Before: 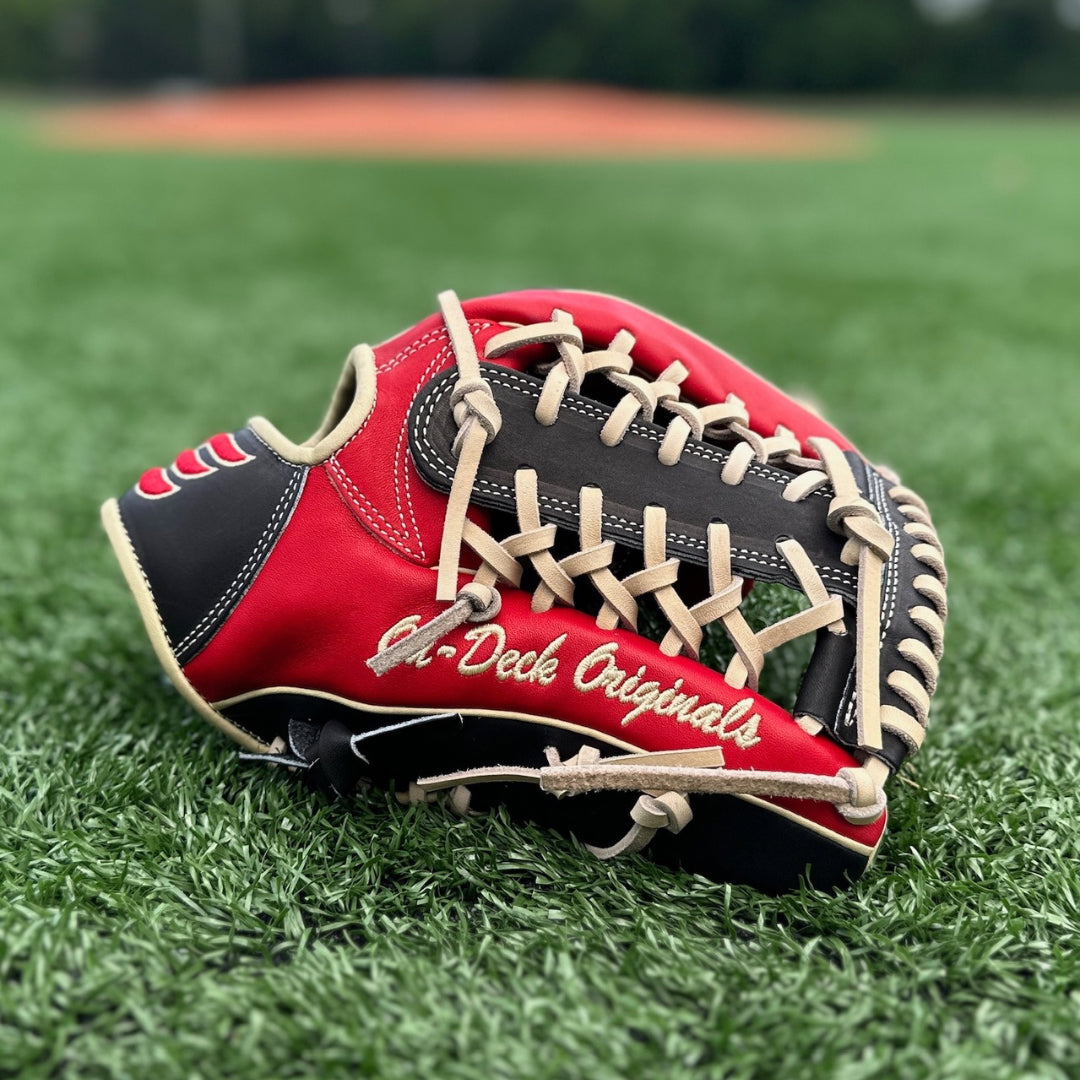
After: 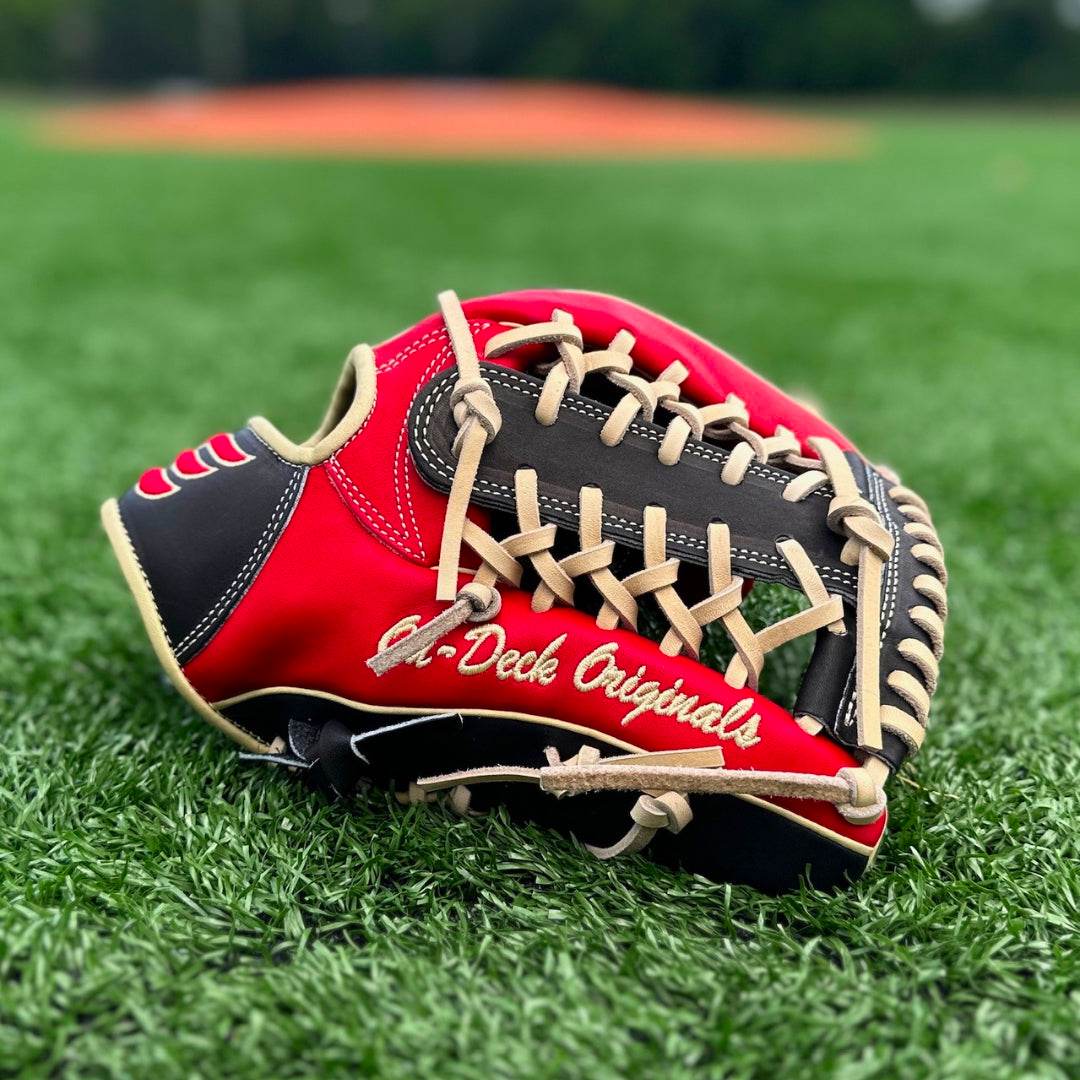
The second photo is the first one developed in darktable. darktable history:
color correction: highlights b* 0.052, saturation 1.34
